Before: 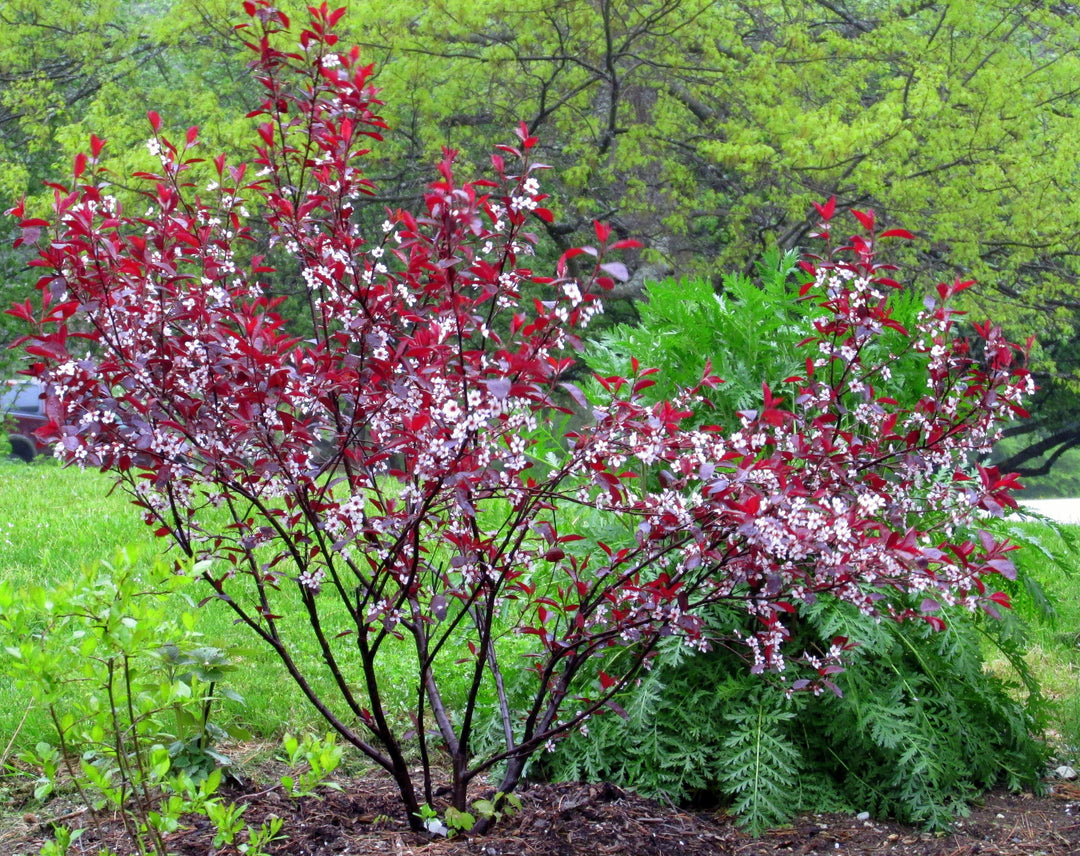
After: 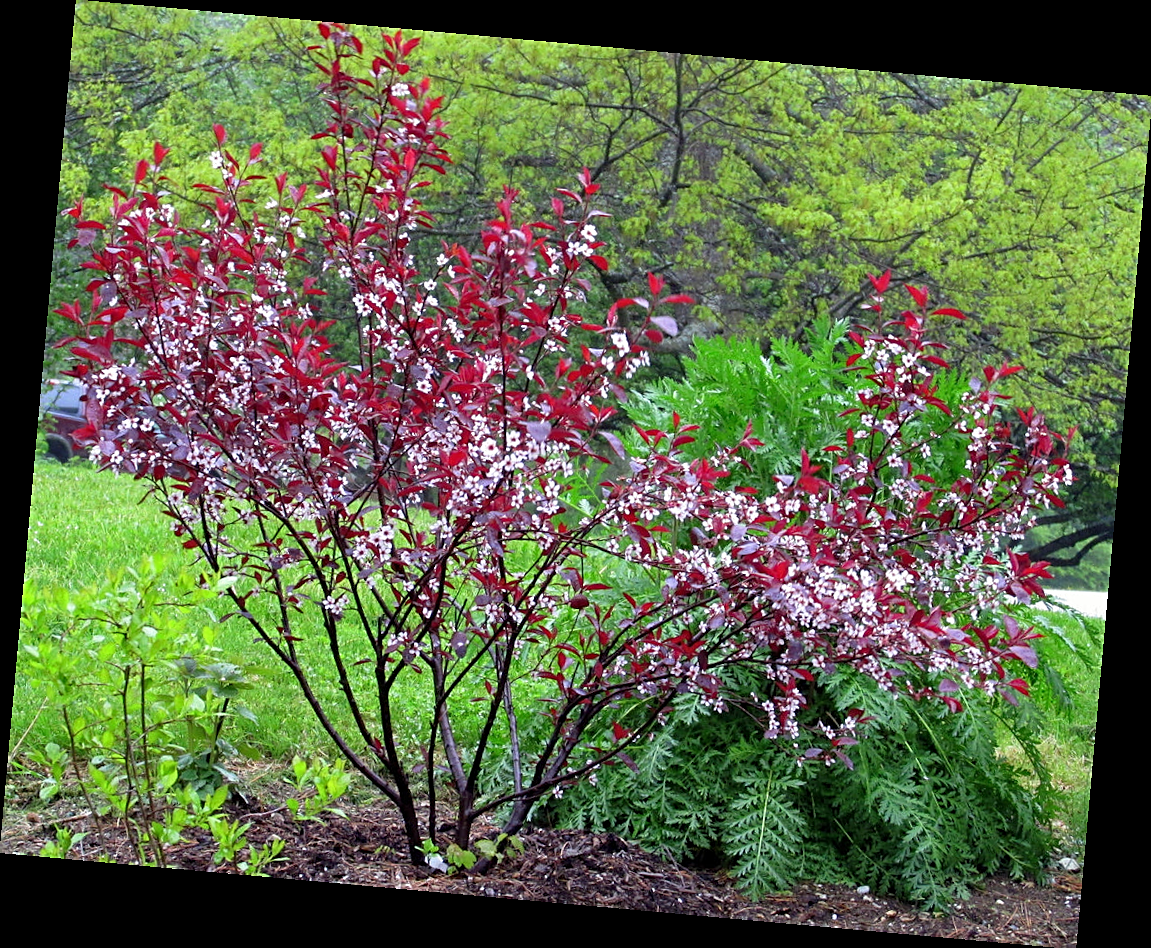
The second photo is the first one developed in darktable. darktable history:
rotate and perspective: rotation 5.12°, automatic cropping off
sharpen: on, module defaults
